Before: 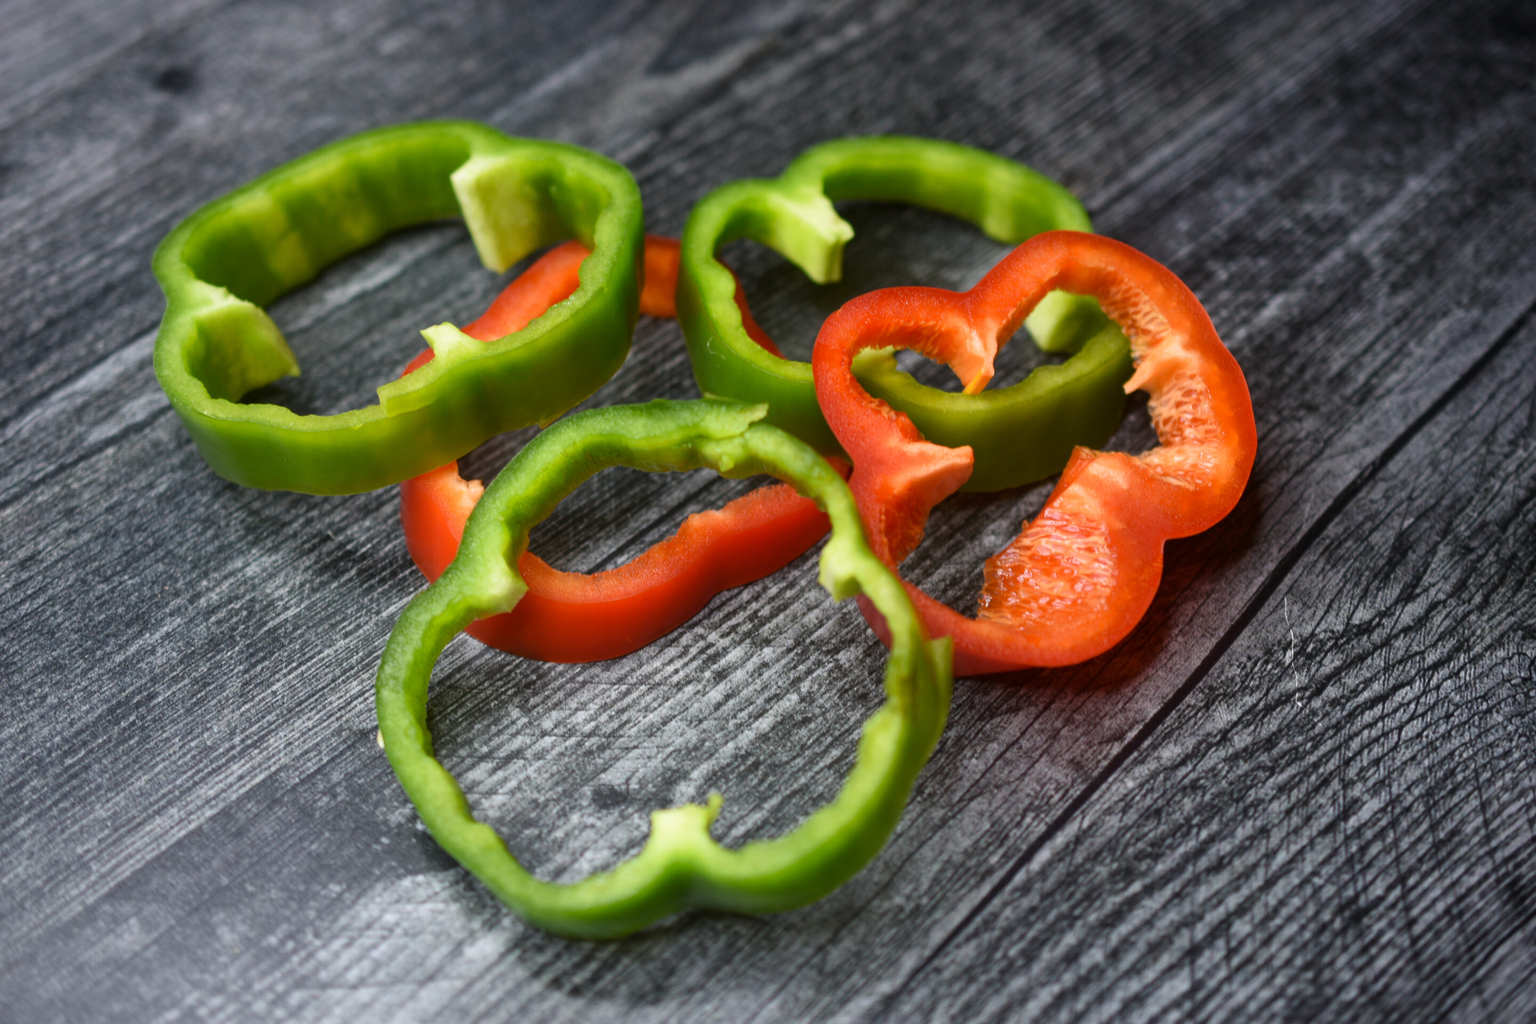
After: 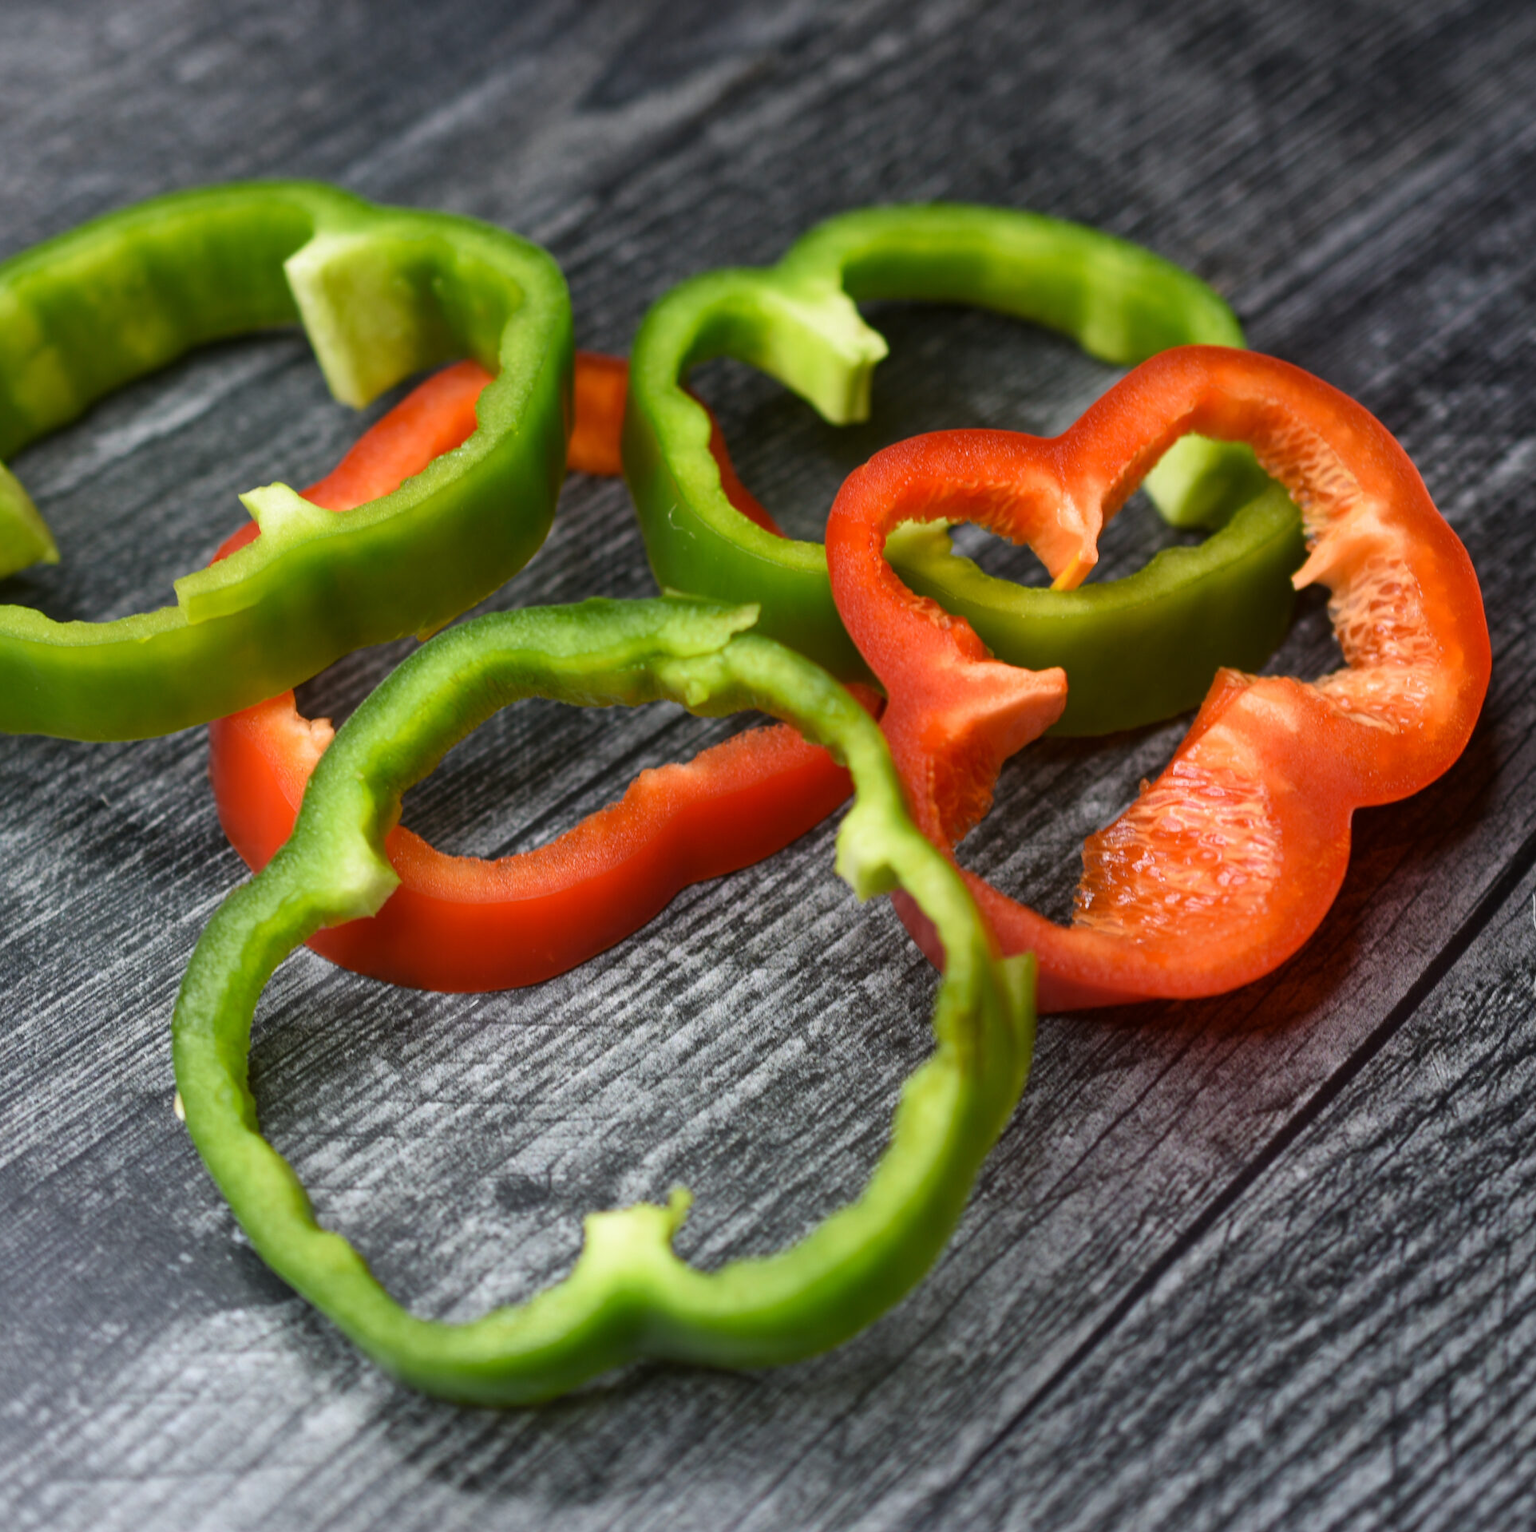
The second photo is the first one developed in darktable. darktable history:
crop: left 17.012%, right 16.162%
